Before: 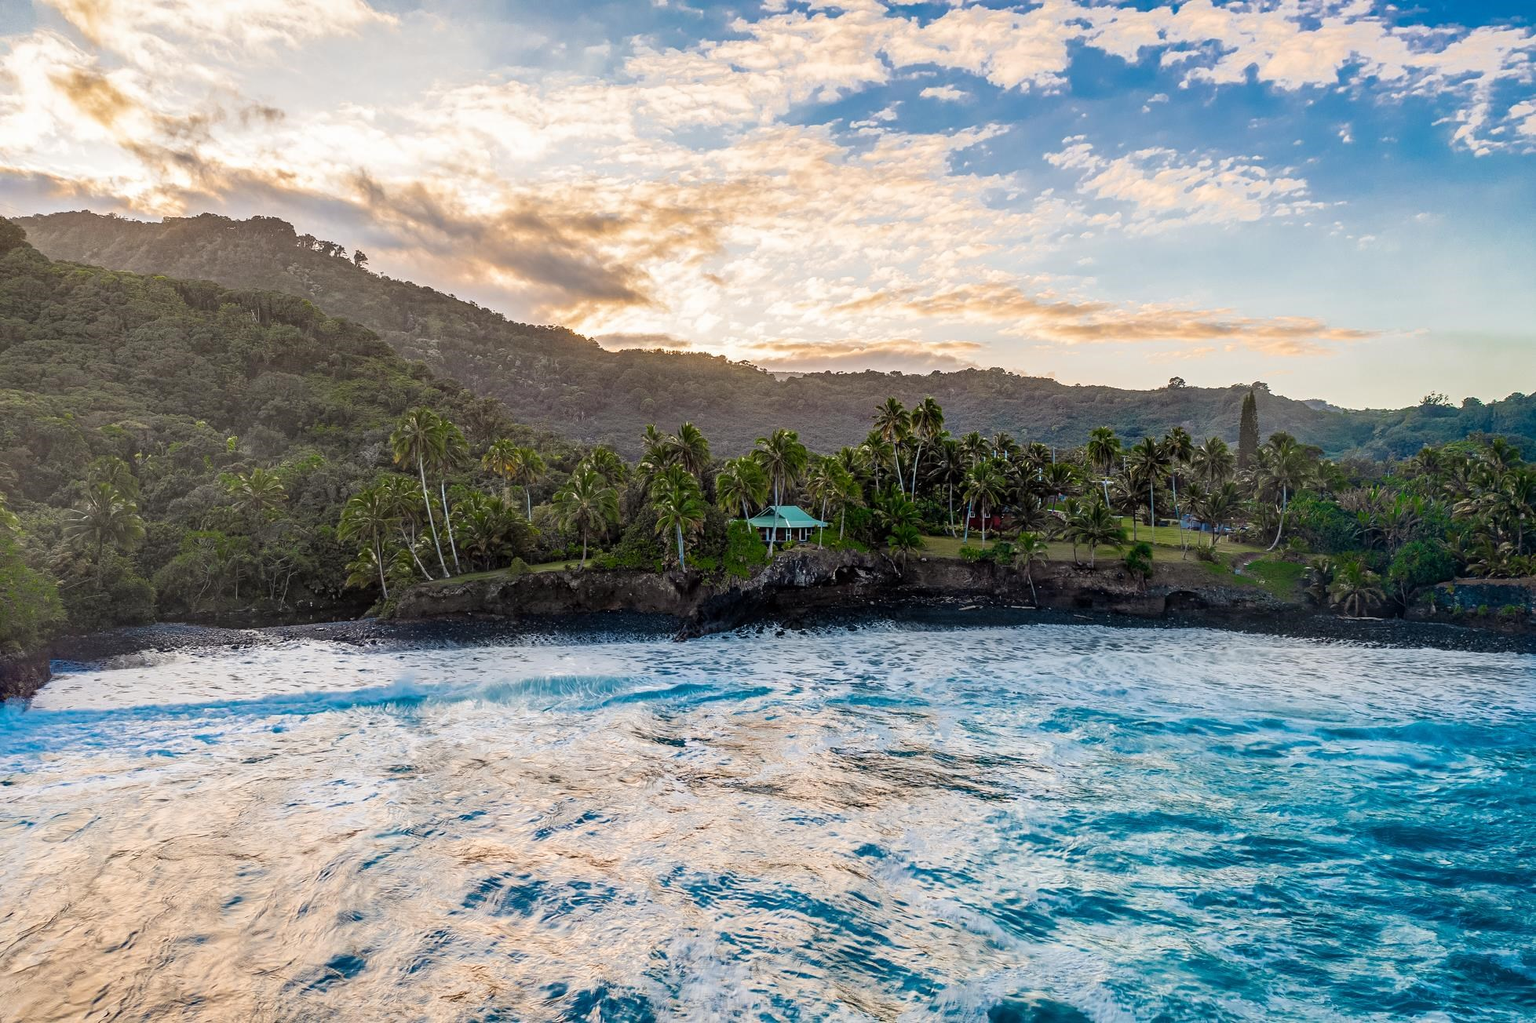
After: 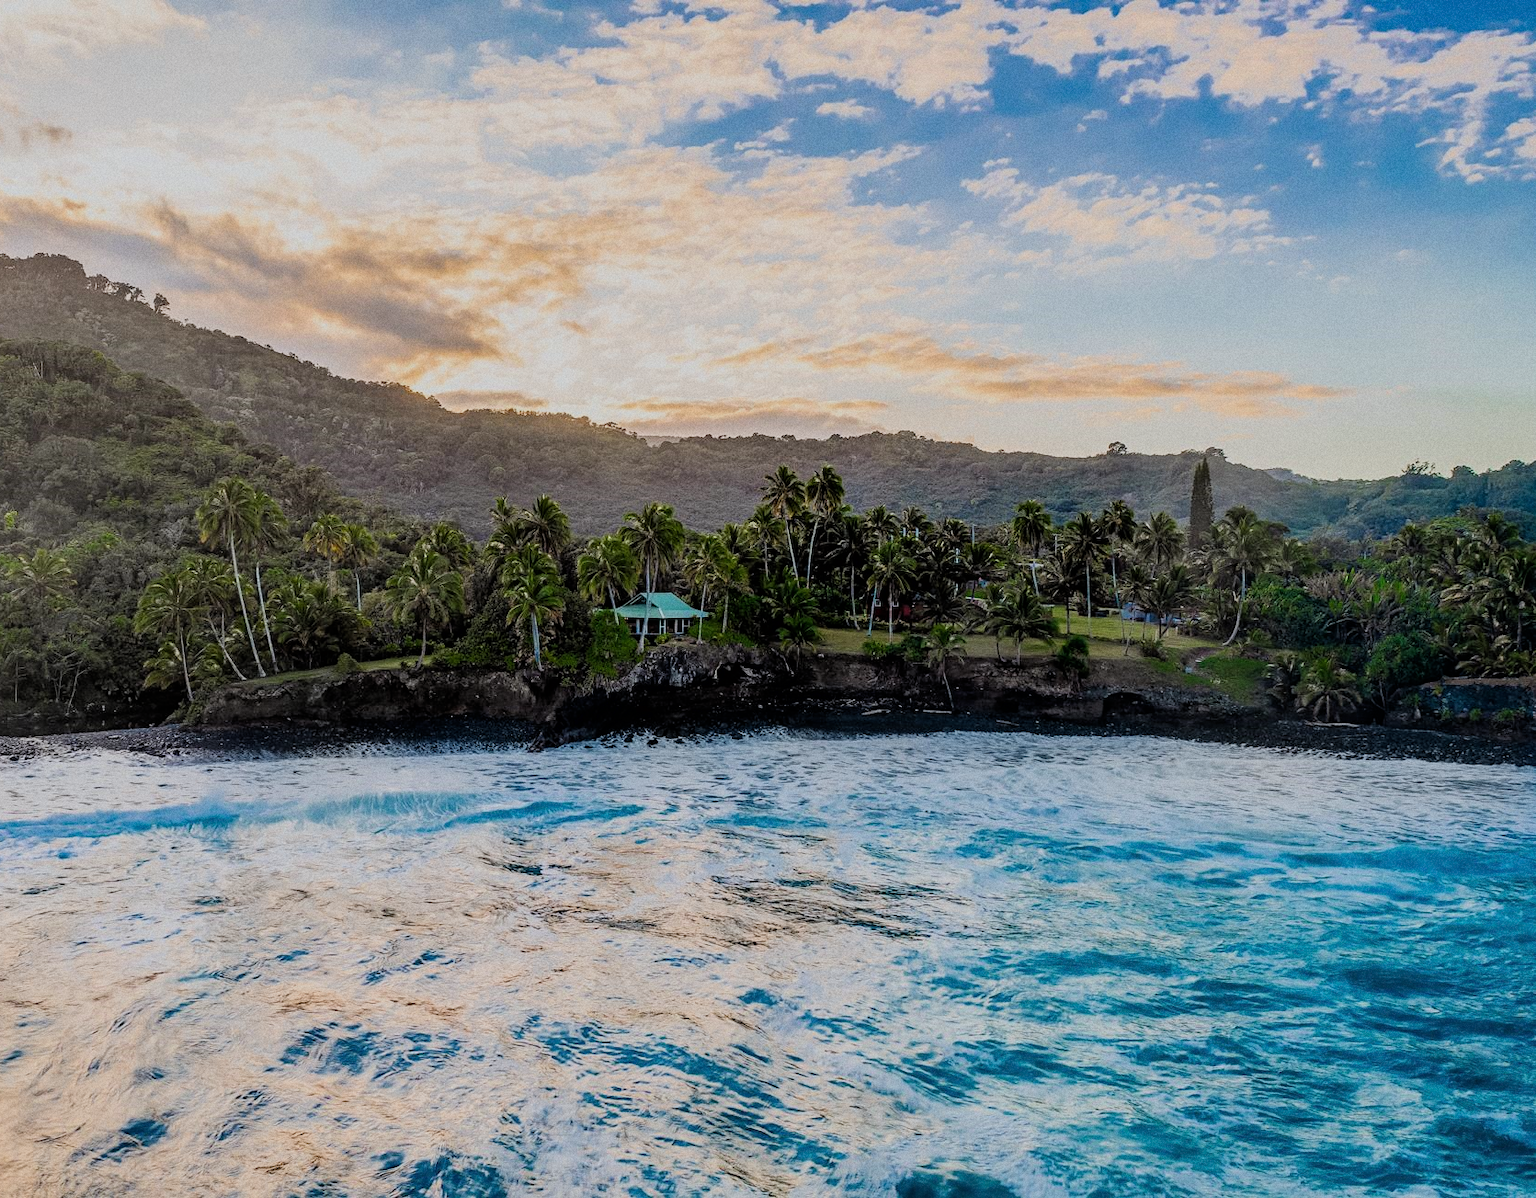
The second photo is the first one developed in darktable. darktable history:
filmic rgb: black relative exposure -7.15 EV, white relative exposure 5.36 EV, hardness 3.02, color science v6 (2022)
crop and rotate: left 14.584%
white balance: red 0.988, blue 1.017
grain: on, module defaults
